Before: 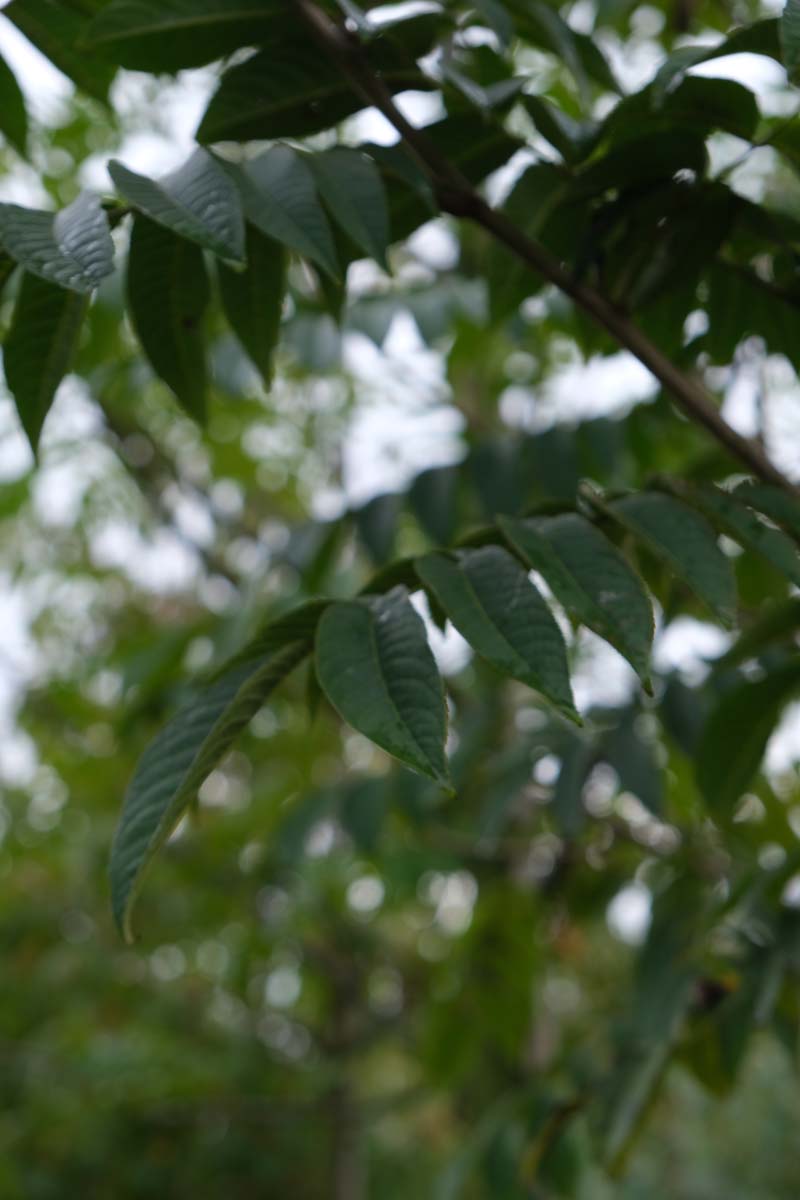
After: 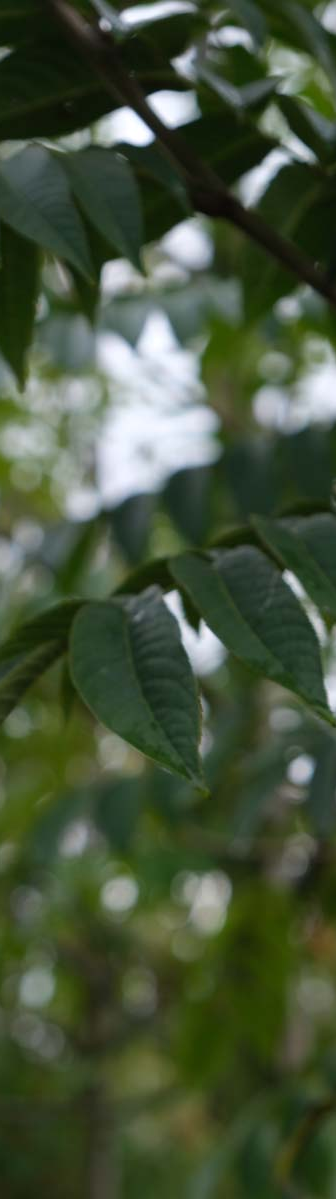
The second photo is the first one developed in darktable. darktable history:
crop: left 30.779%, right 27.122%
